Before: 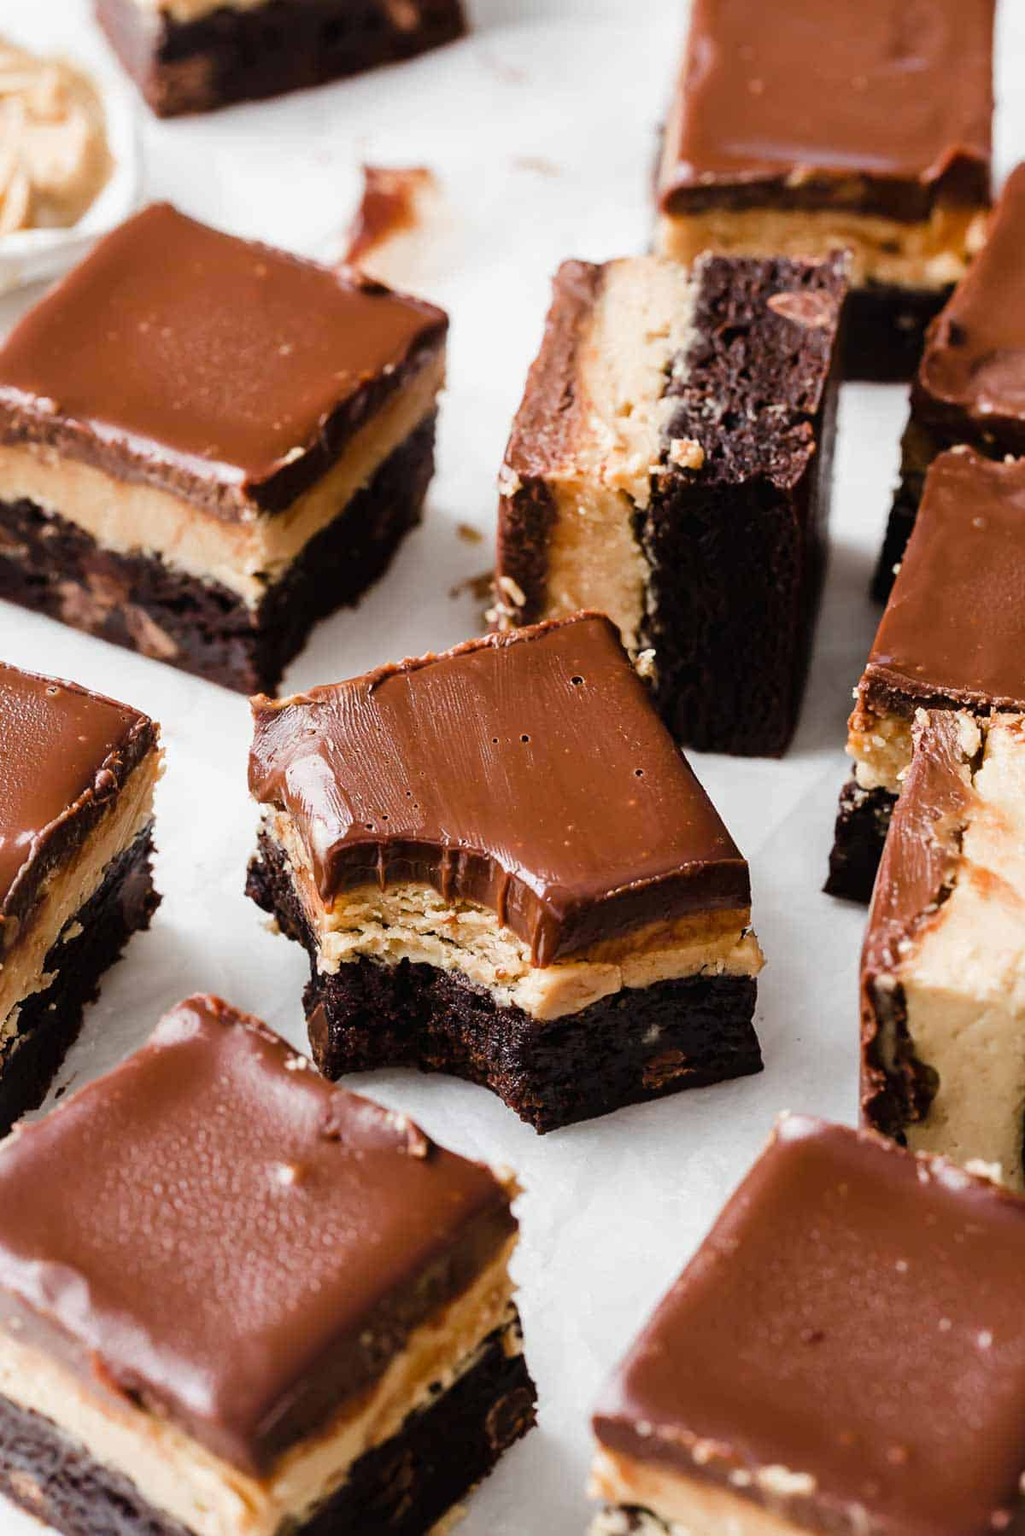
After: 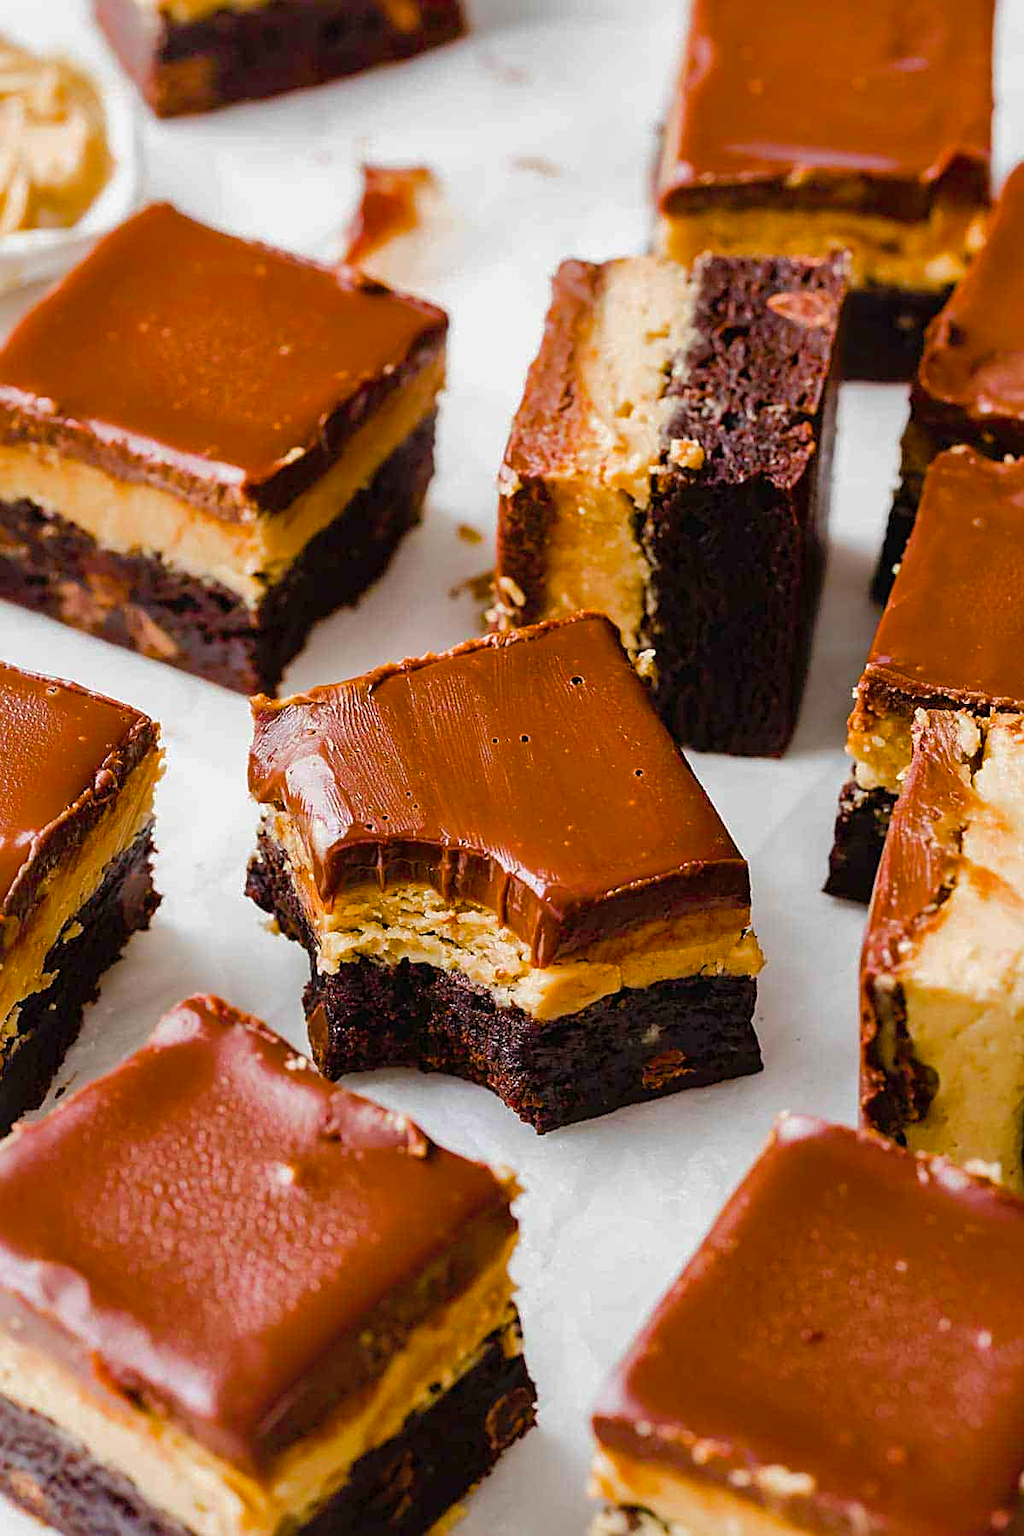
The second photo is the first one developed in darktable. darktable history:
color balance rgb: shadows lift › chroma 0.88%, shadows lift › hue 110.4°, perceptual saturation grading › global saturation 49.73%, global vibrance 24.586%
sharpen: on, module defaults
shadows and highlights: shadows color adjustment 99.15%, highlights color adjustment 0.329%
